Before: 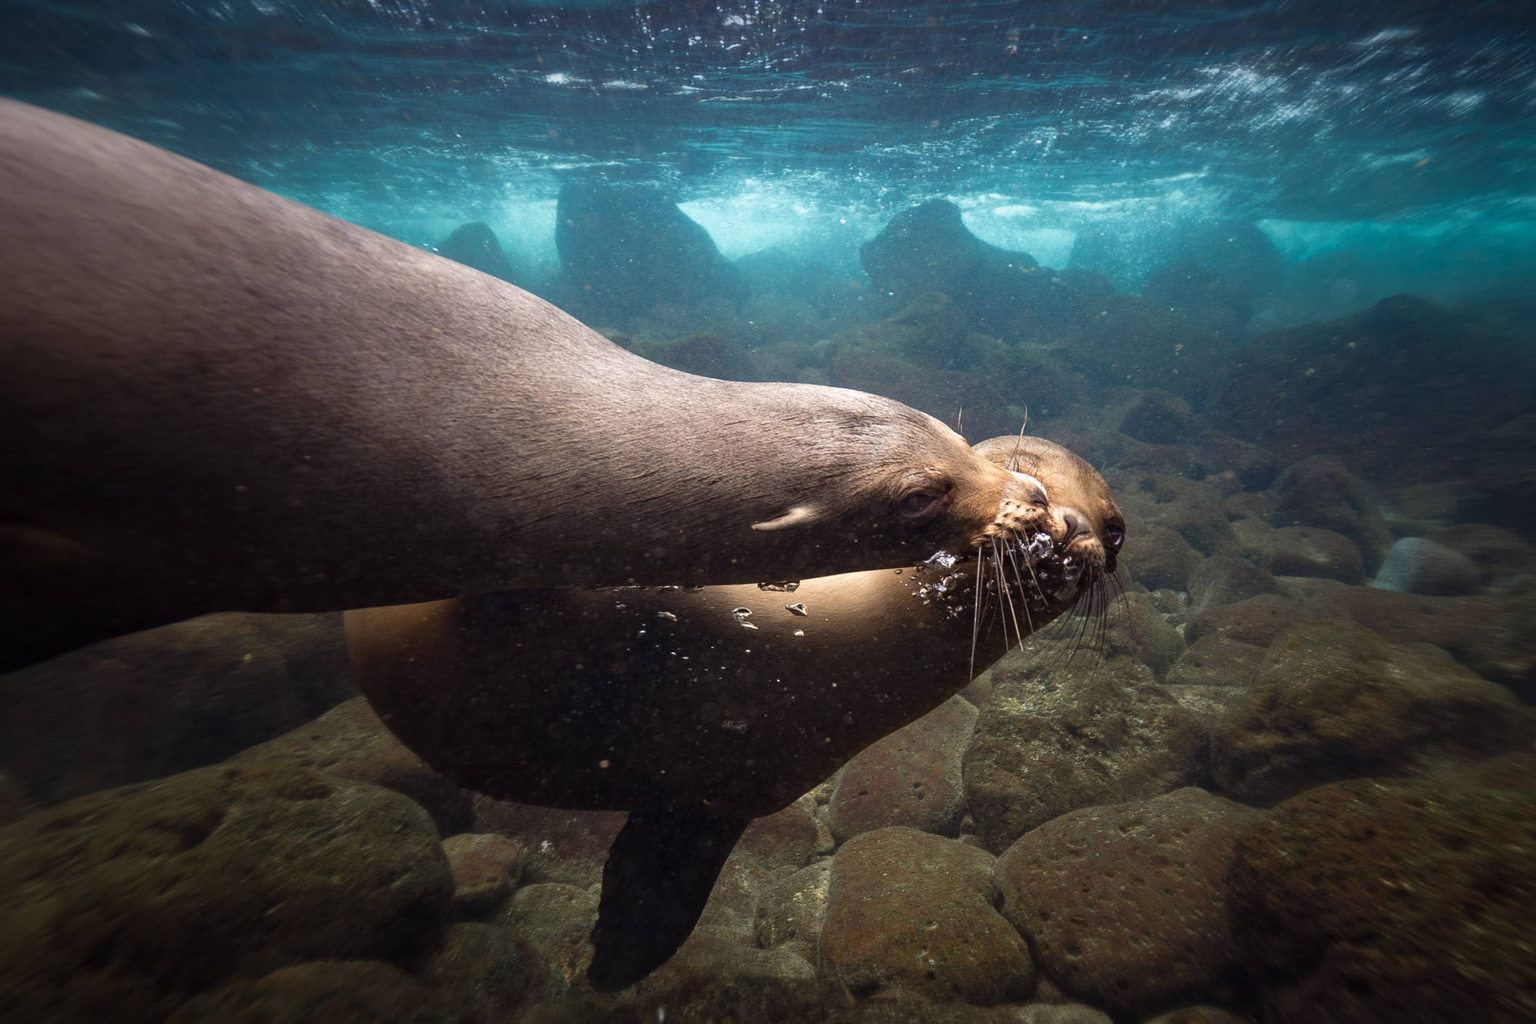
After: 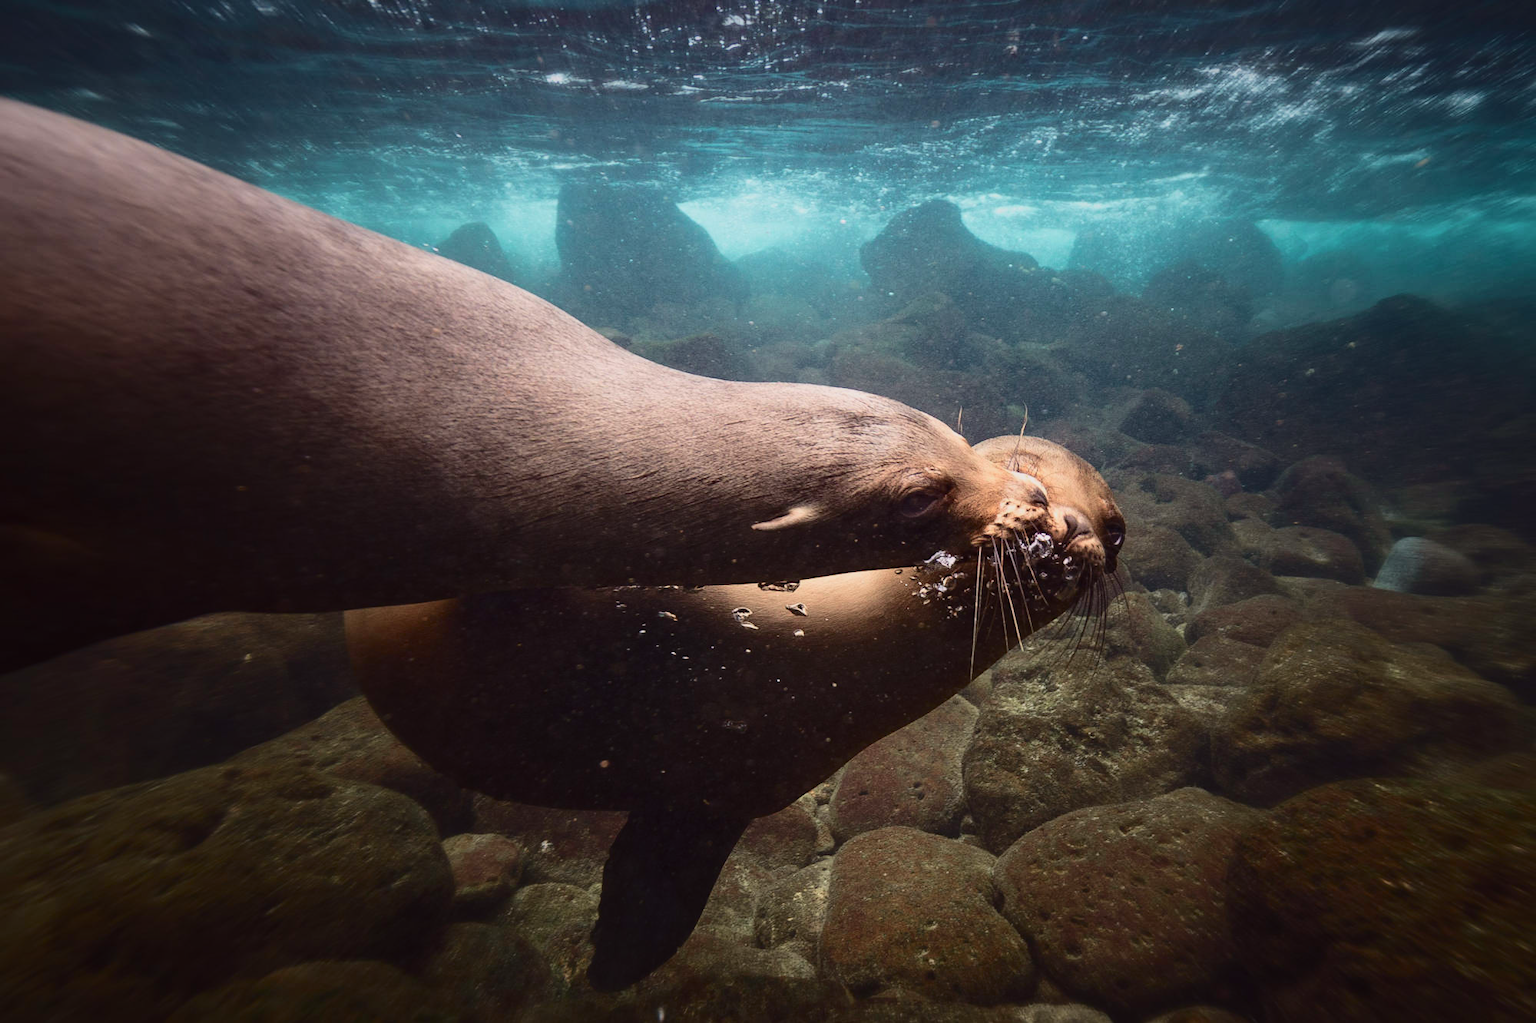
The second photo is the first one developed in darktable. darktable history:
tone curve: curves: ch0 [(0, 0.019) (0.204, 0.162) (0.491, 0.519) (0.748, 0.765) (1, 0.919)]; ch1 [(0, 0) (0.179, 0.173) (0.322, 0.32) (0.442, 0.447) (0.496, 0.504) (0.566, 0.585) (0.761, 0.803) (1, 1)]; ch2 [(0, 0) (0.434, 0.447) (0.483, 0.487) (0.555, 0.563) (0.697, 0.68) (1, 1)], color space Lab, independent channels, preserve colors none
